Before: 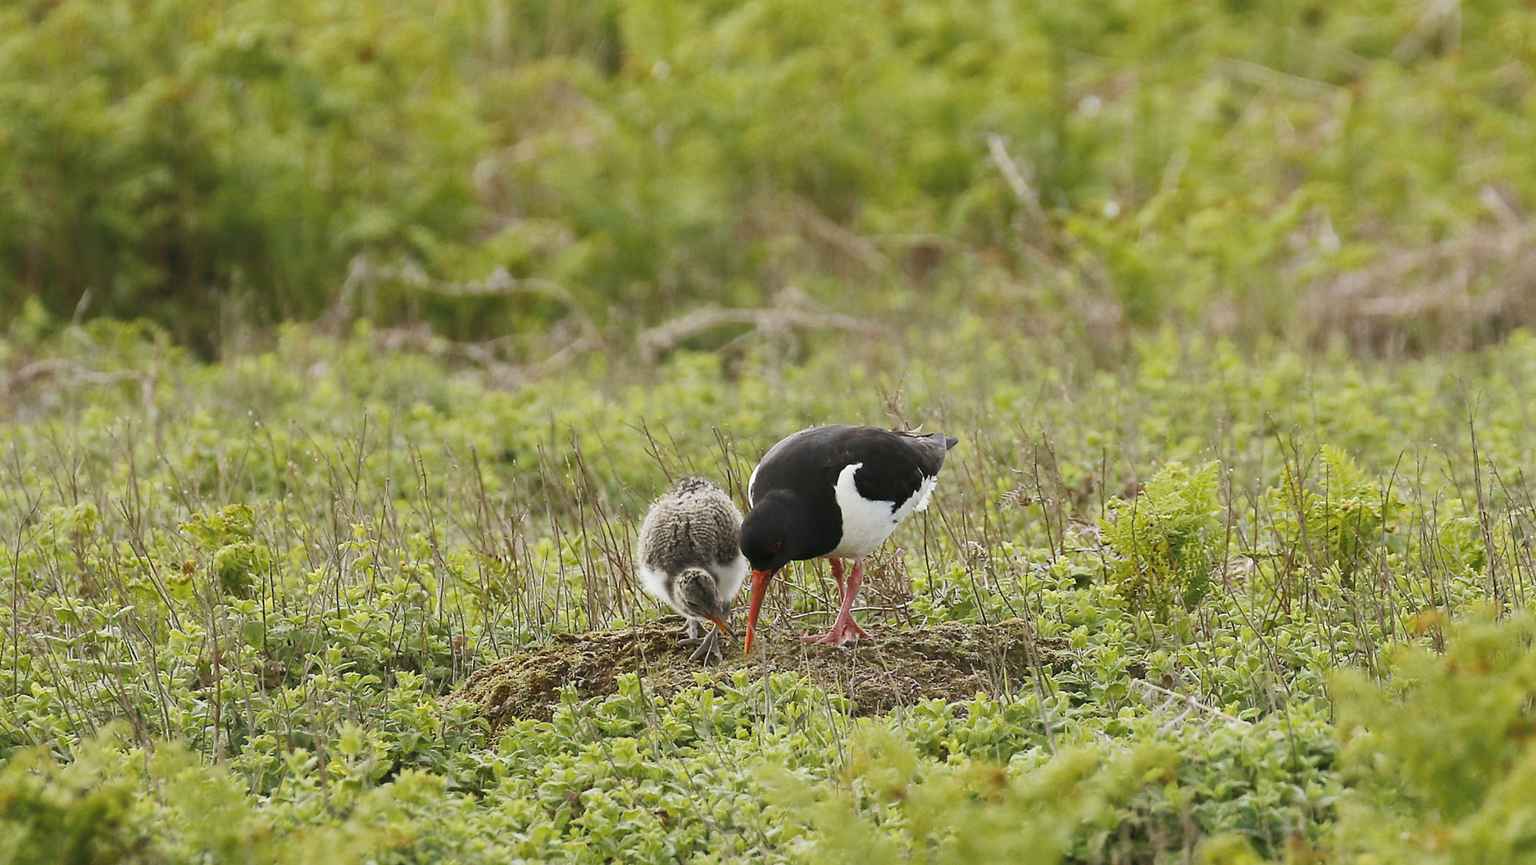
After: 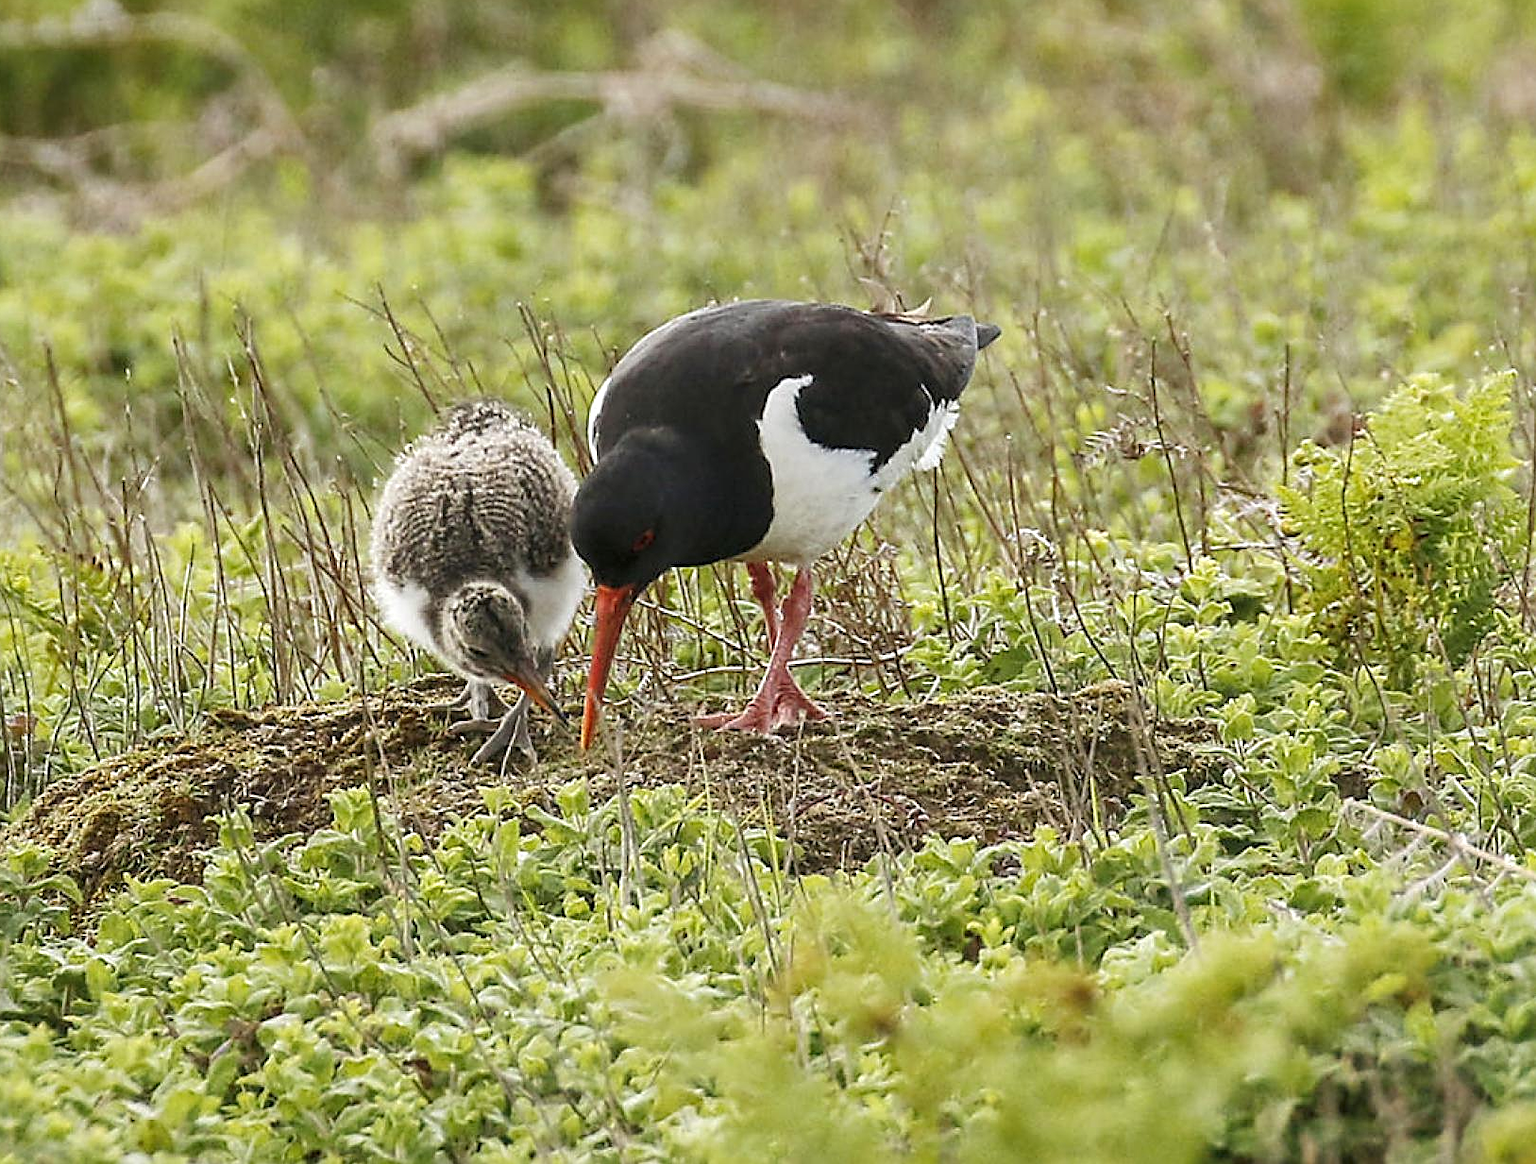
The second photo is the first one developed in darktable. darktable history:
exposure: exposure 0.203 EV, compensate highlight preservation false
sharpen: on, module defaults
local contrast: on, module defaults
crop and rotate: left 29.295%, top 31.486%, right 19.805%
